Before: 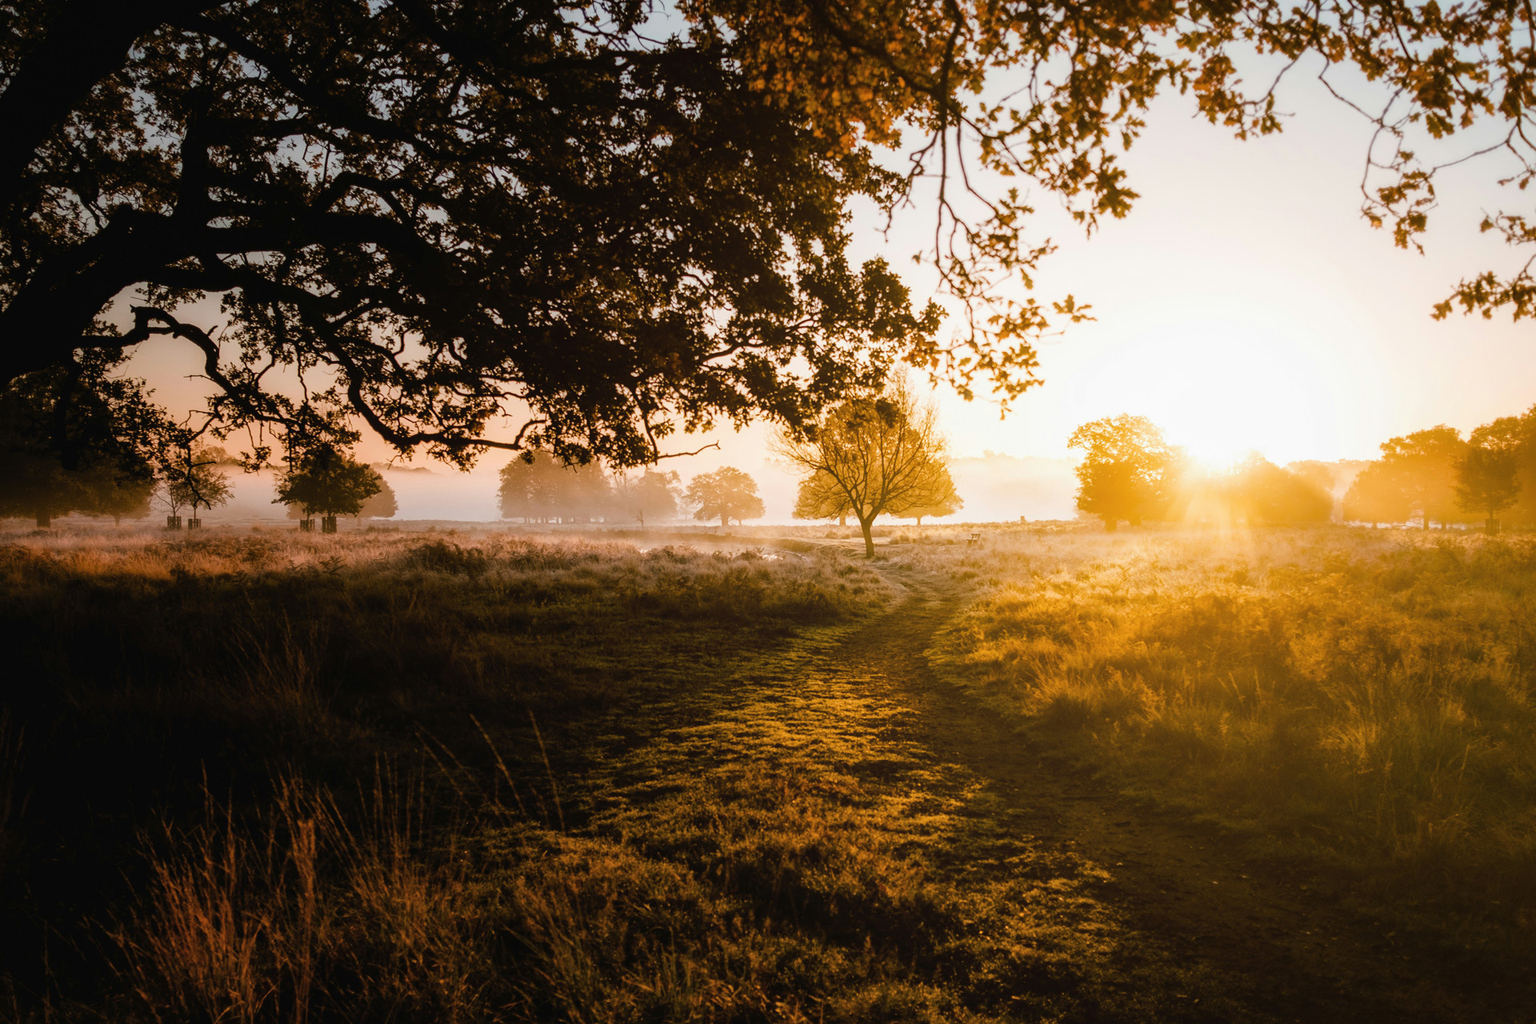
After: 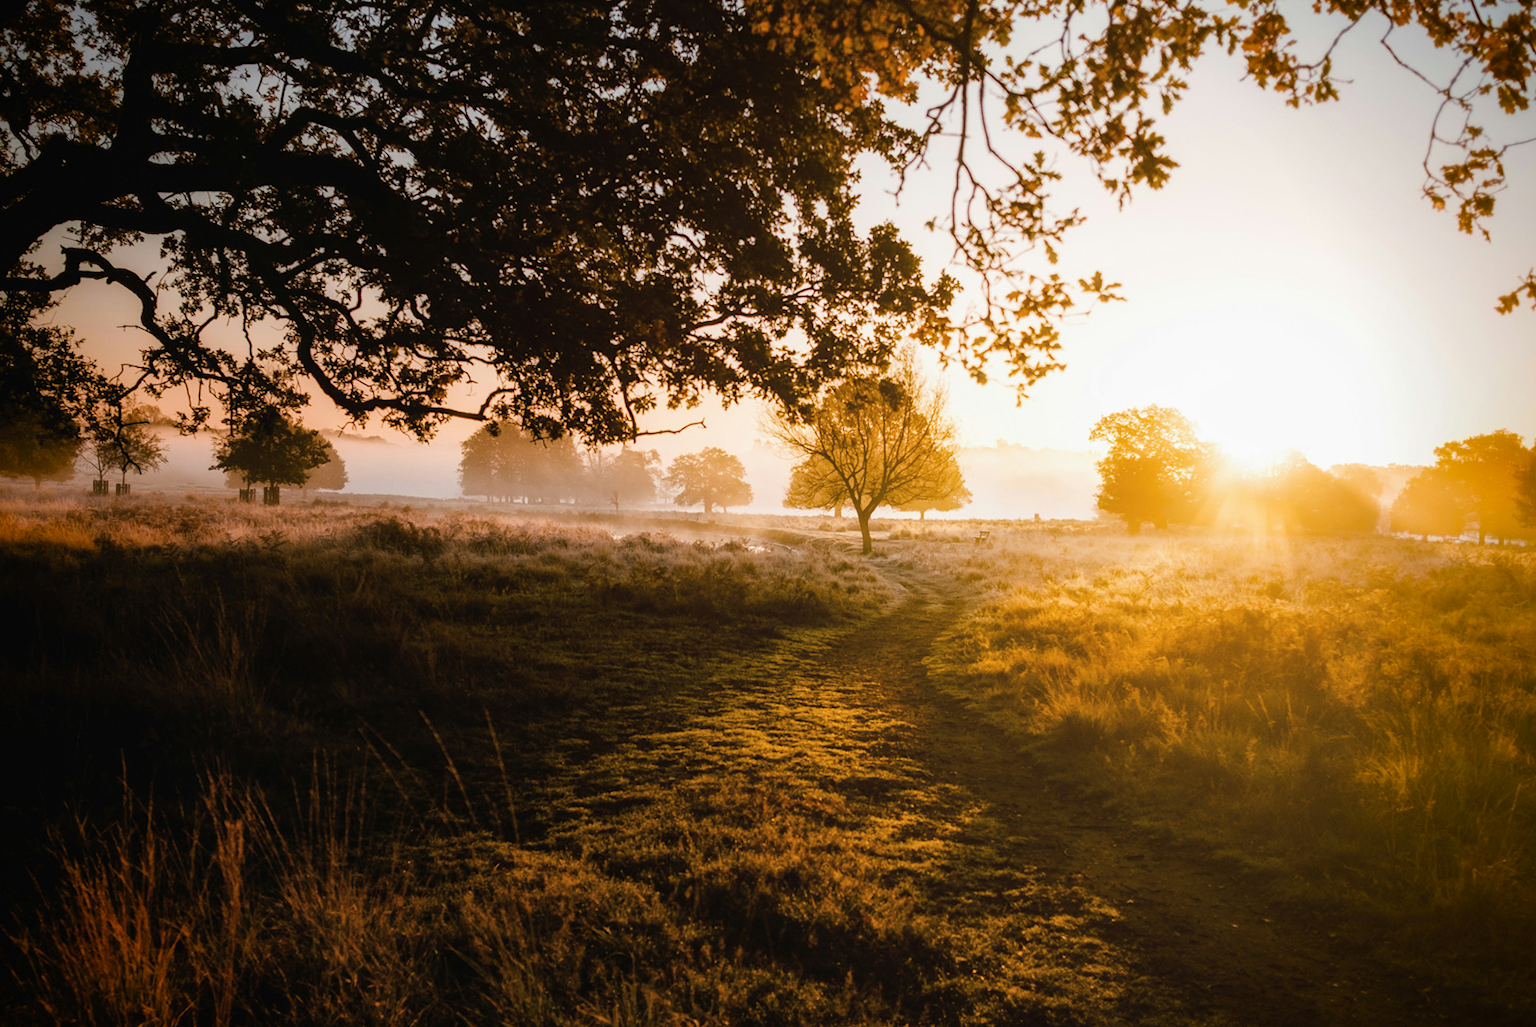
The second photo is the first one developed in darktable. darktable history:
vignetting: fall-off radius 46.16%, saturation 0.37
crop and rotate: angle -2.06°, left 3.083%, top 3.586%, right 1.473%, bottom 0.66%
